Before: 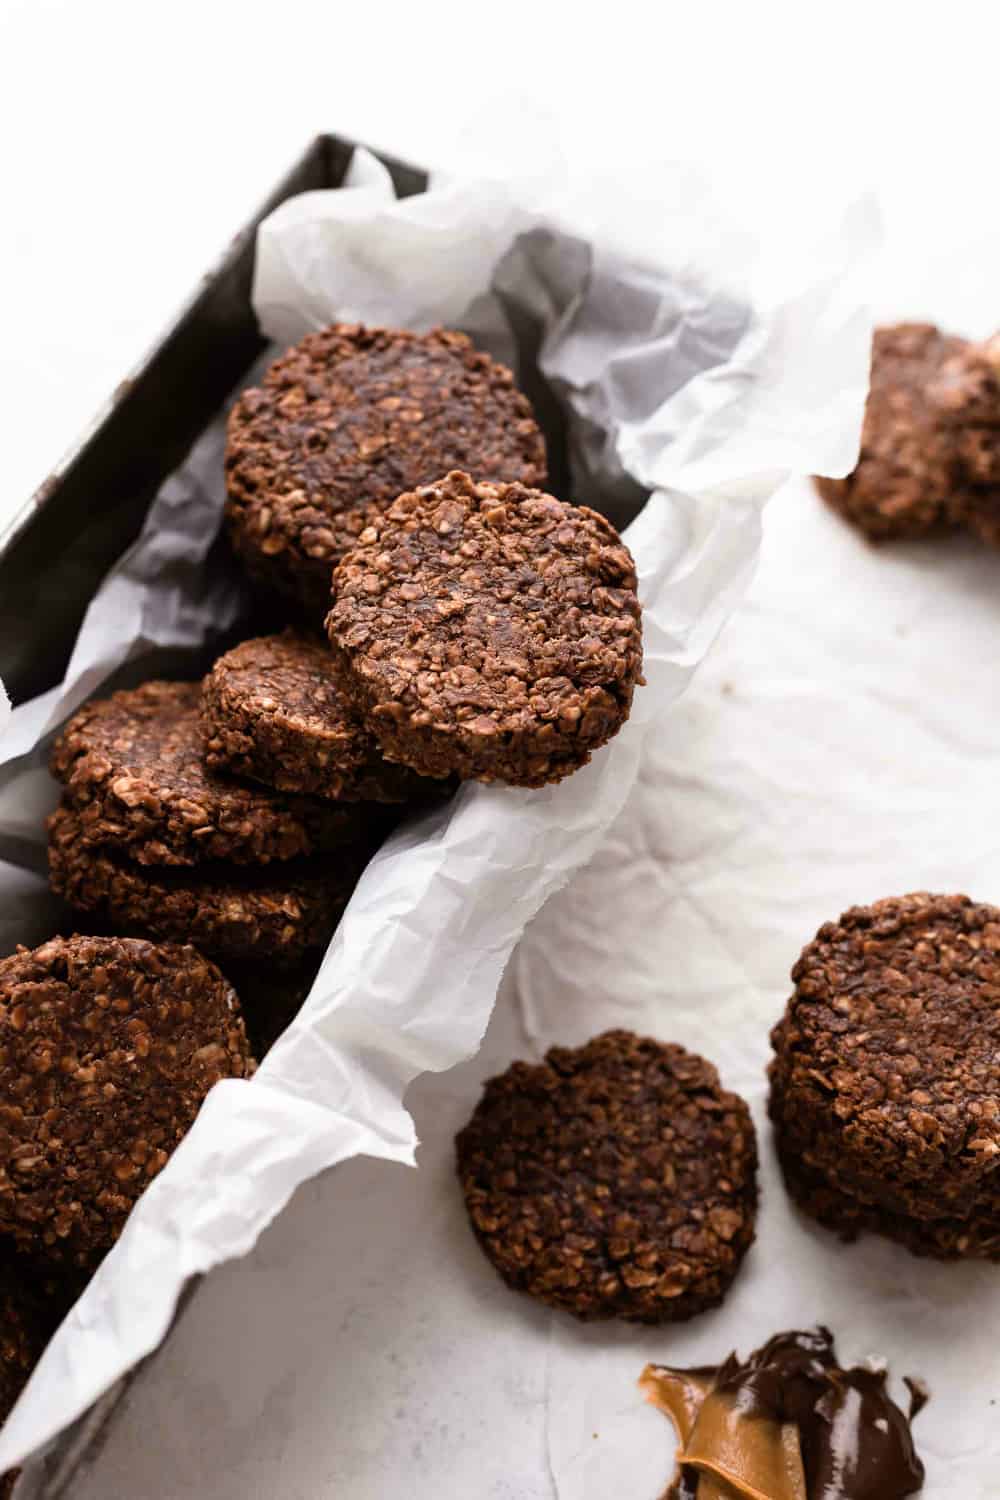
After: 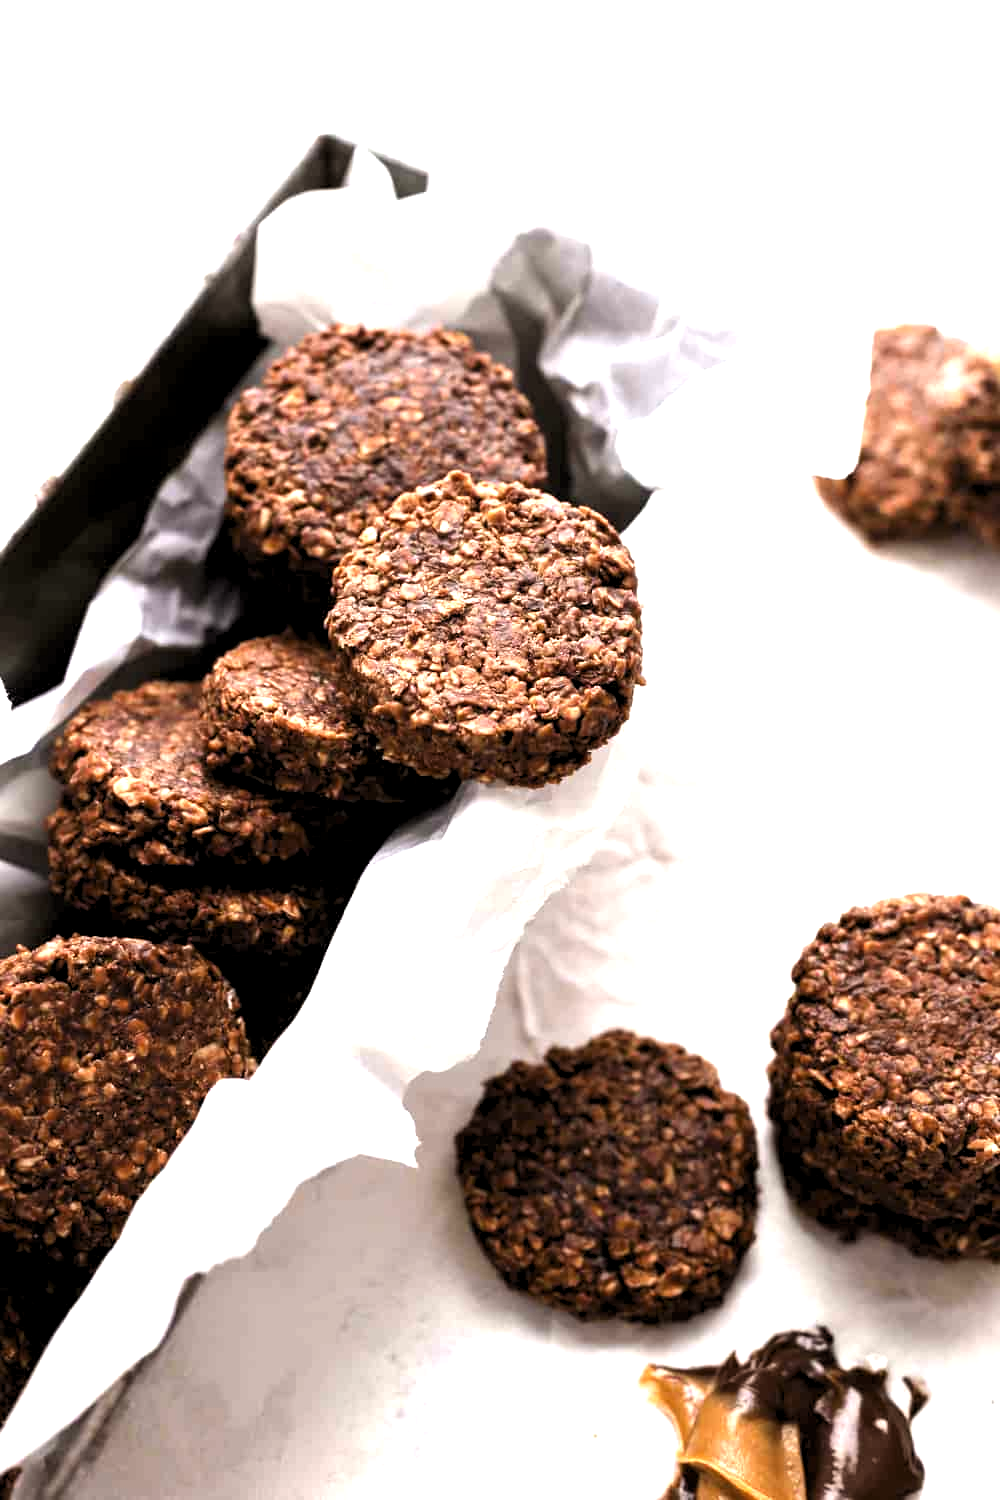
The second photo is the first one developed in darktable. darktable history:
exposure: black level correction 0, exposure 0.952 EV, compensate exposure bias true, compensate highlight preservation false
levels: levels [0.062, 0.494, 0.925]
